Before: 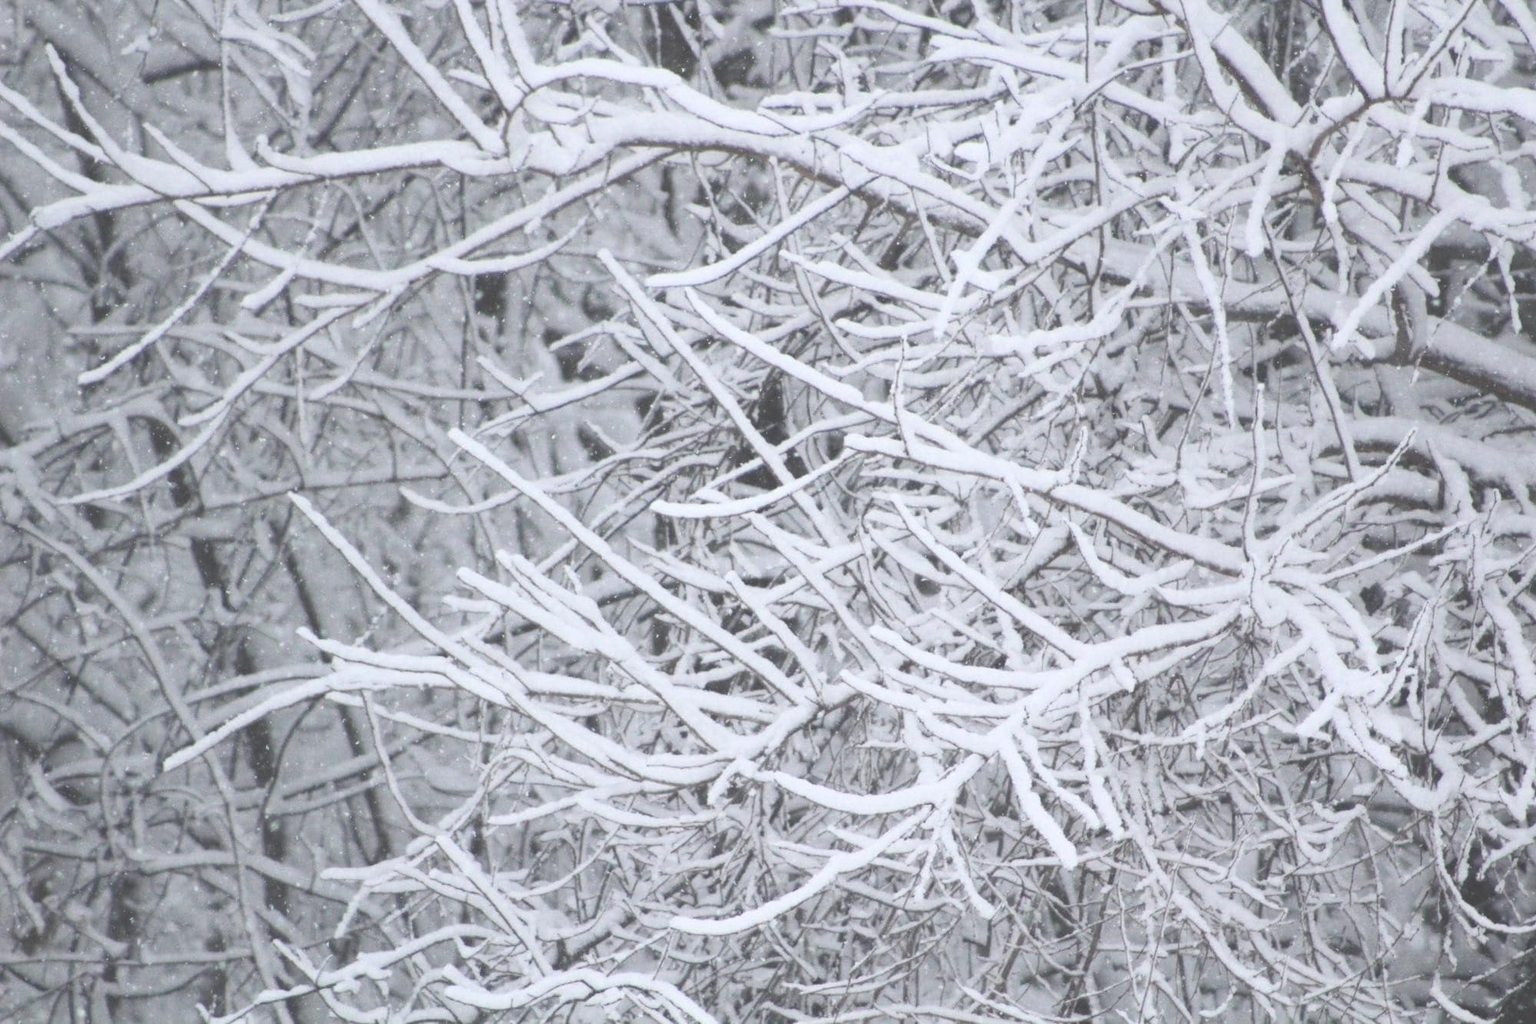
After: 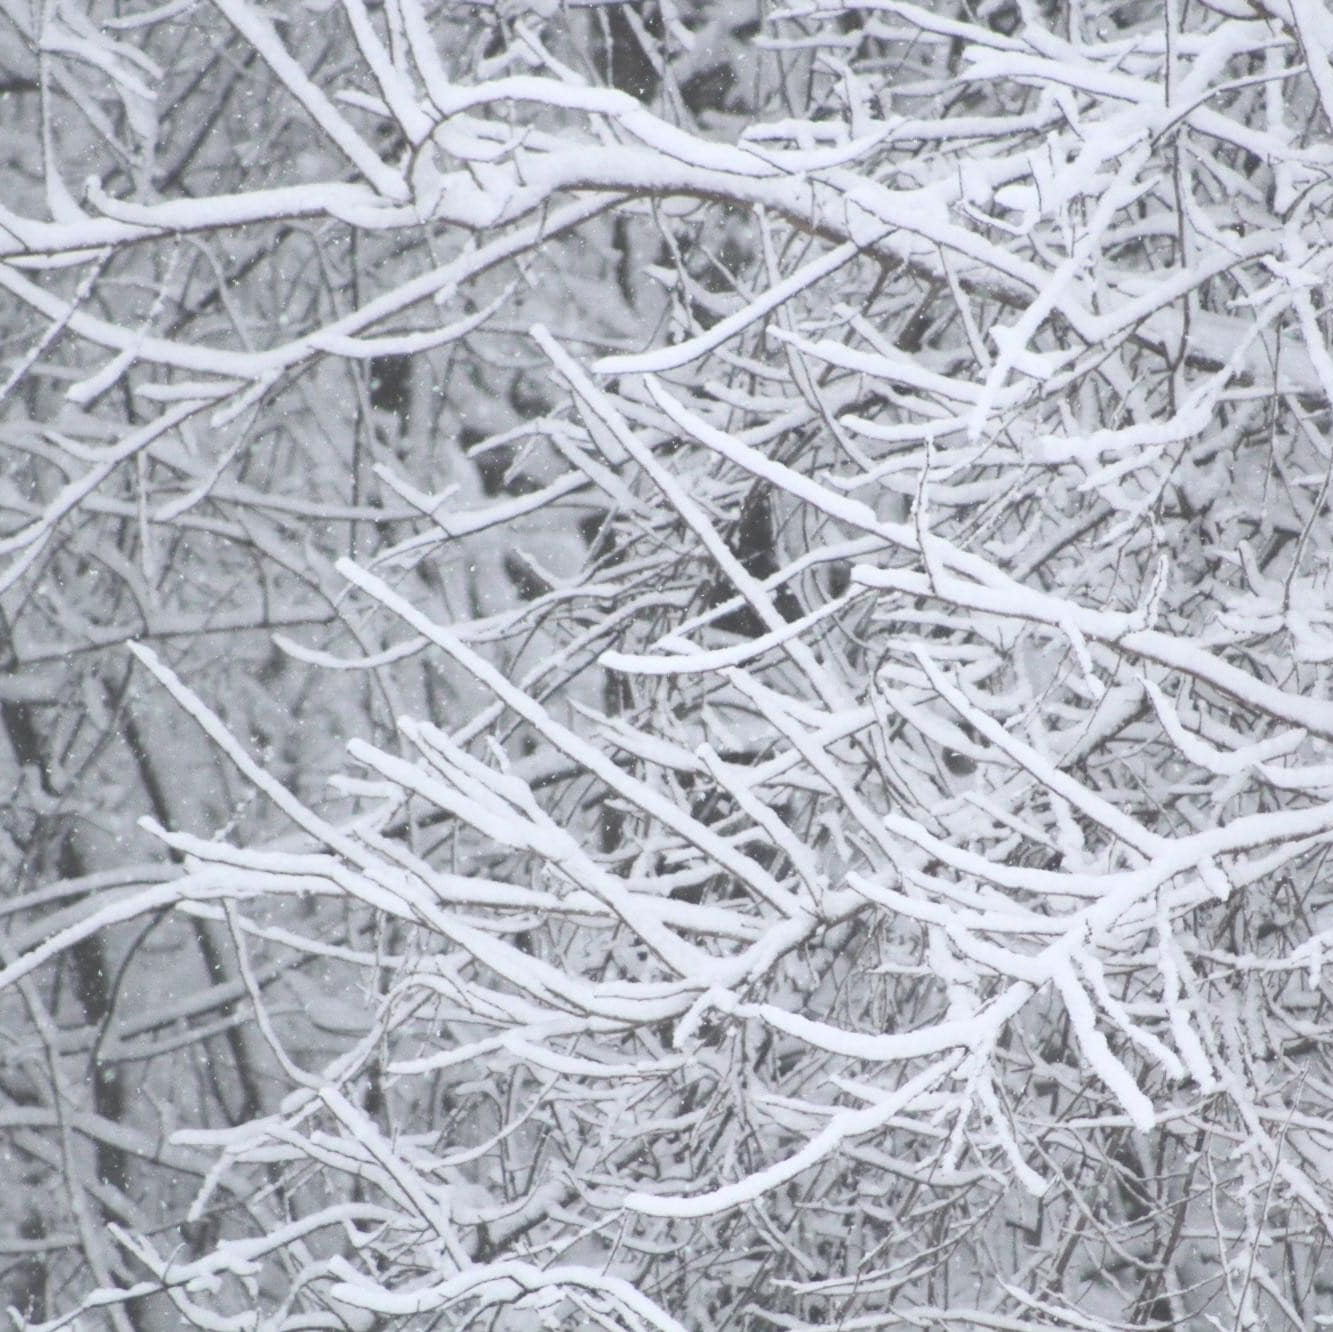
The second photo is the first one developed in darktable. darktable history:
crop and rotate: left 12.446%, right 20.868%
